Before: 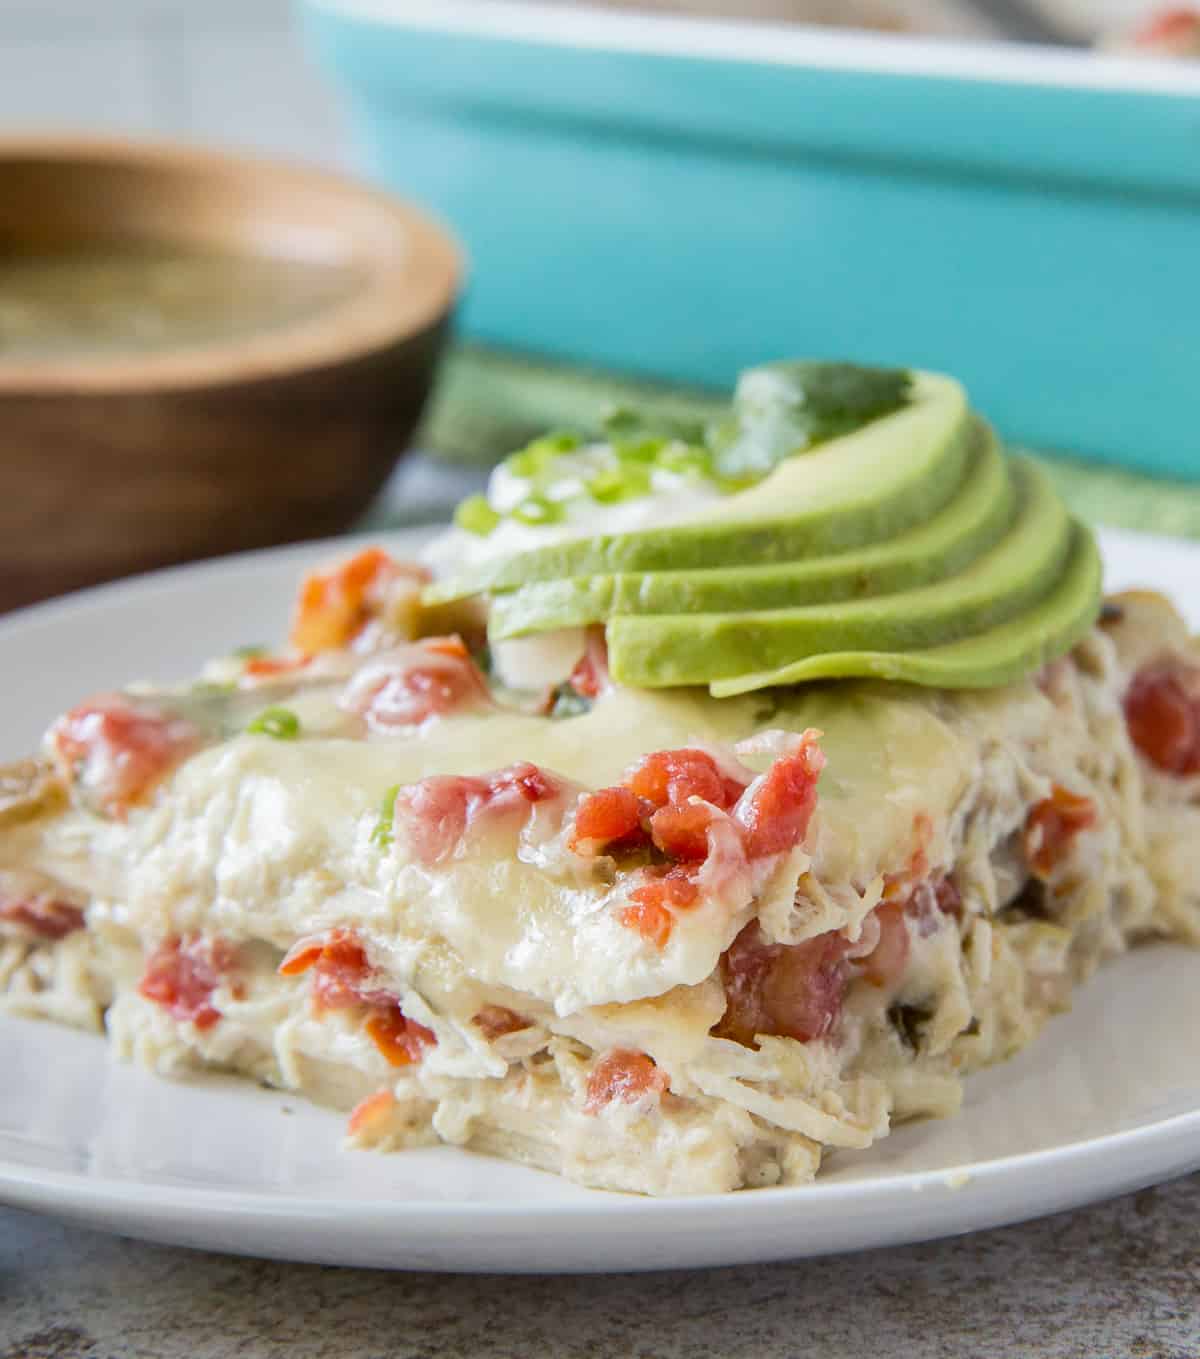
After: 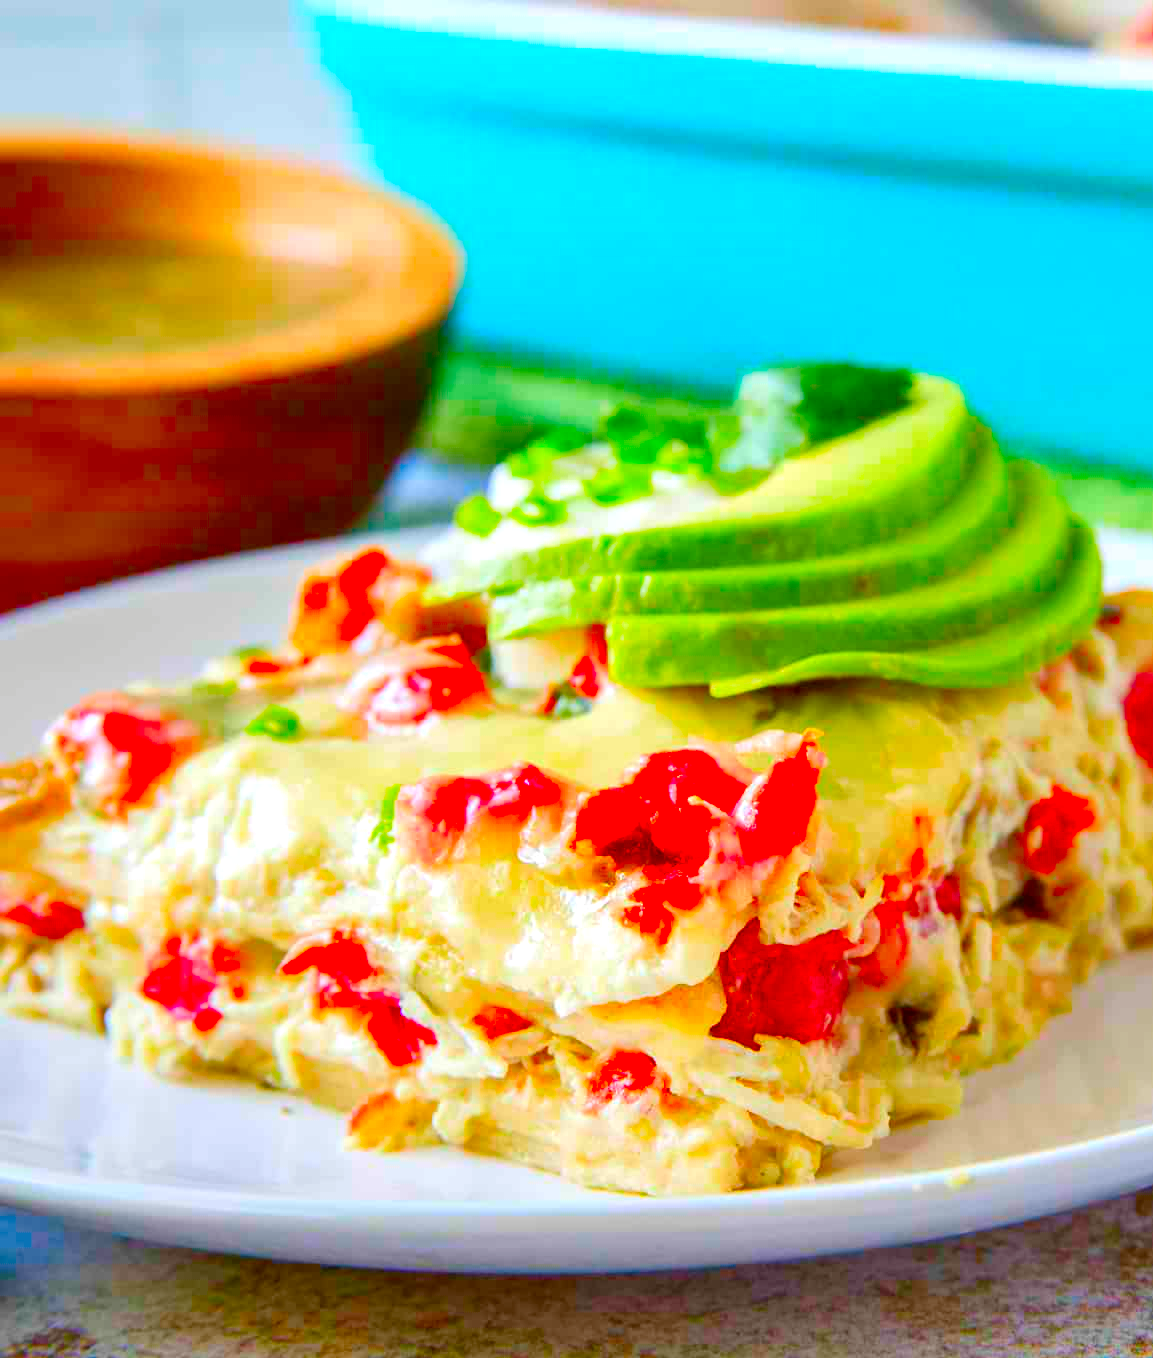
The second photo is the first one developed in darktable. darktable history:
crop: right 3.875%, bottom 0.042%
color balance rgb: perceptual saturation grading › global saturation 19.569%, perceptual saturation grading › highlights -24.928%, perceptual saturation grading › shadows 49.936%, global vibrance 2.234%
exposure: exposure 0.299 EV, compensate highlight preservation false
color correction: highlights b* 0.06, saturation 2.99
